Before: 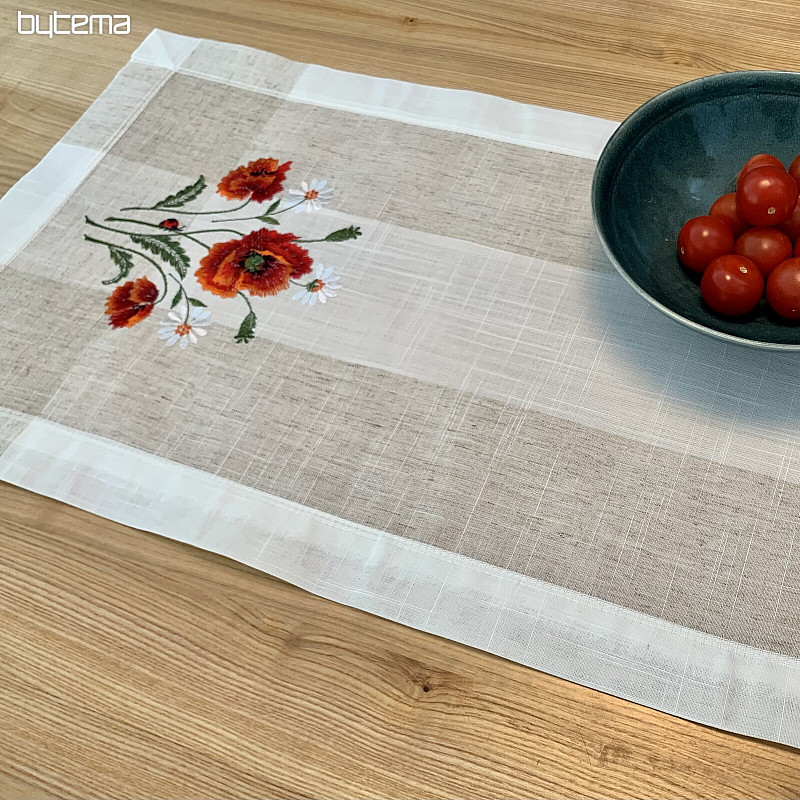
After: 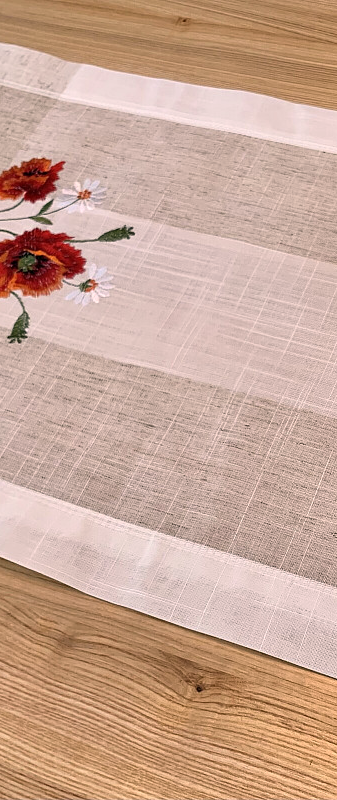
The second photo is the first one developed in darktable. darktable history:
crop: left 28.434%, right 29.392%
color correction: highlights a* 12.11, highlights b* 5.52
local contrast: mode bilateral grid, contrast 14, coarseness 37, detail 104%, midtone range 0.2
contrast brightness saturation: saturation -0.065
